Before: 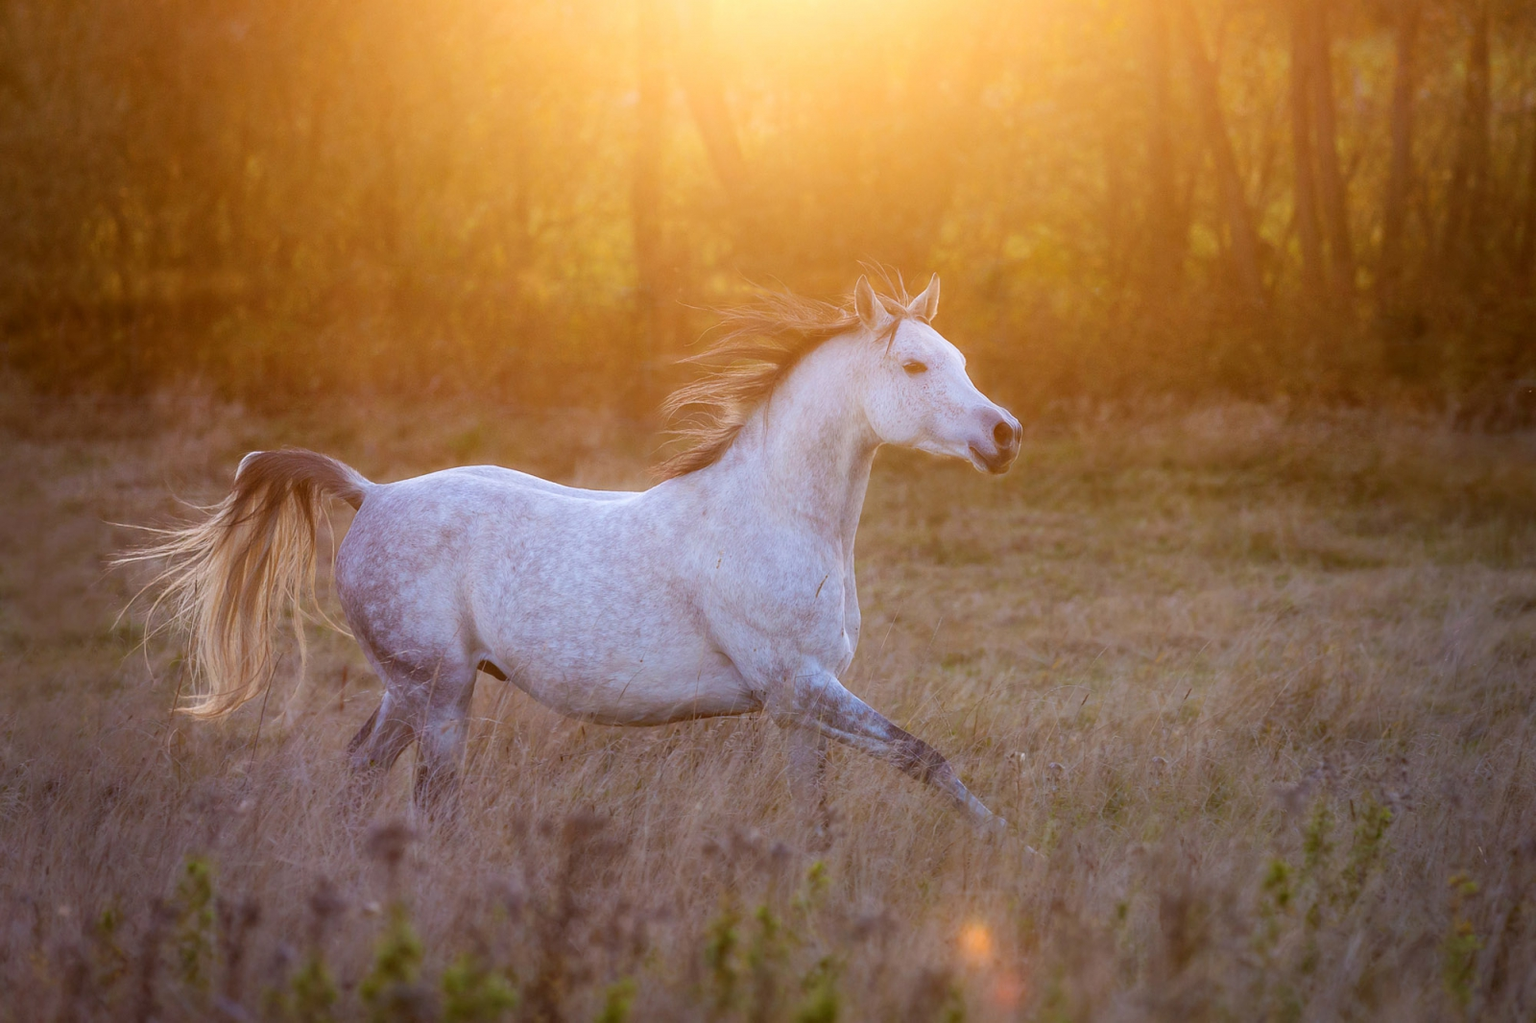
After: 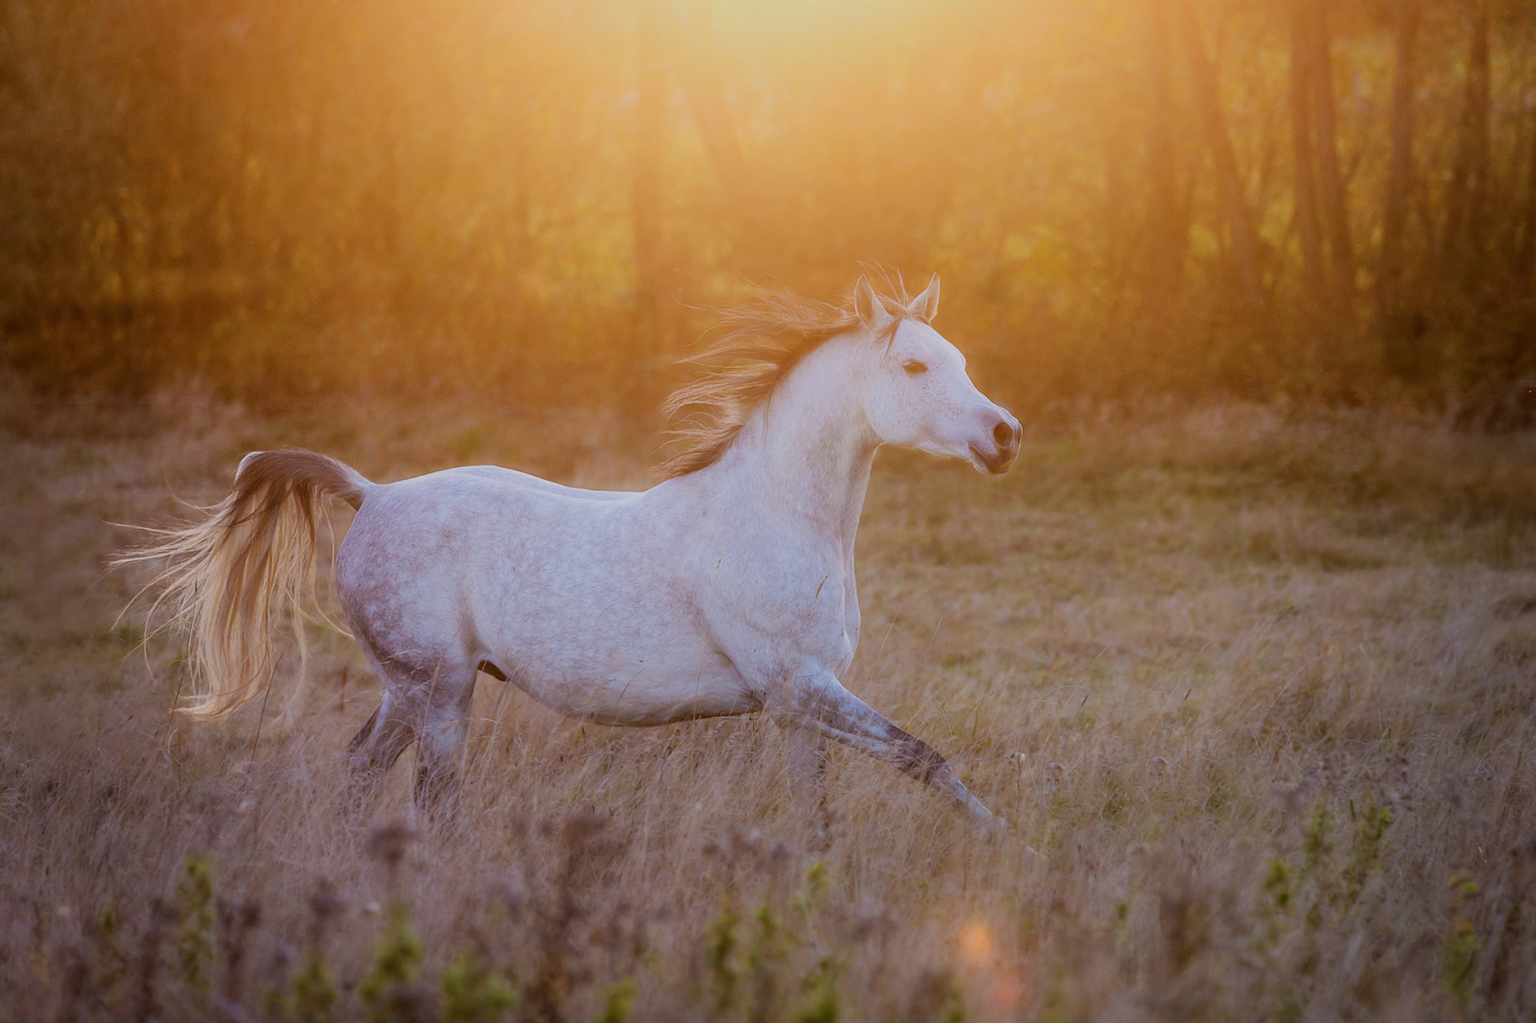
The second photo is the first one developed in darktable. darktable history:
contrast brightness saturation: saturation -0.05
filmic rgb: black relative exposure -7.65 EV, white relative exposure 4.56 EV, hardness 3.61
